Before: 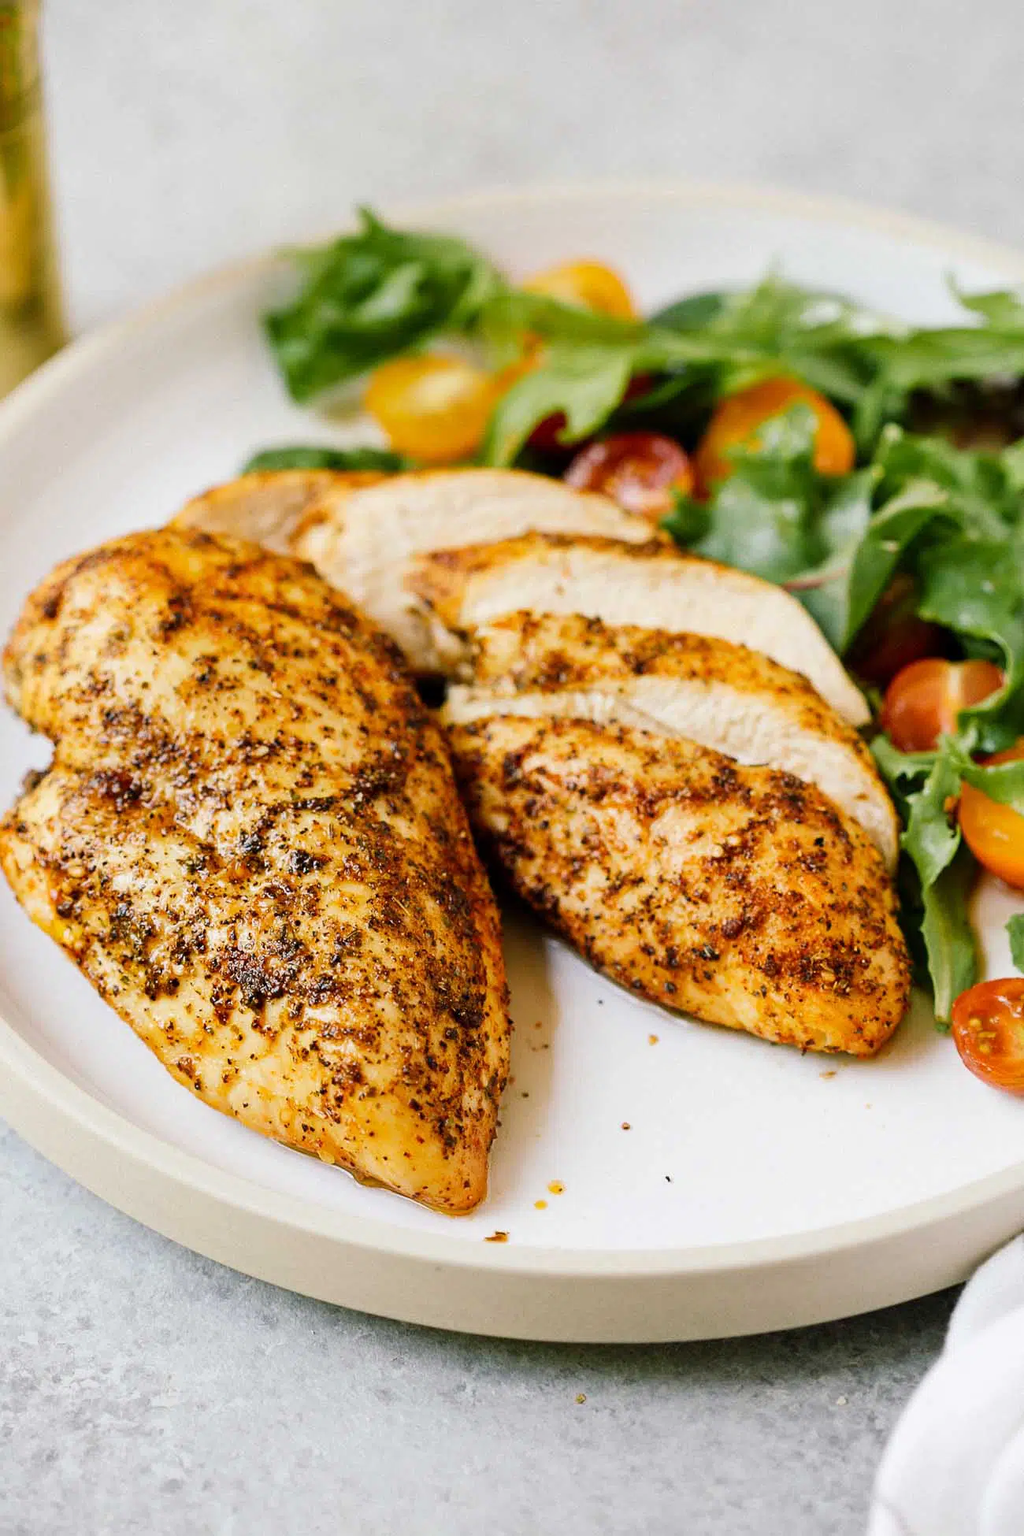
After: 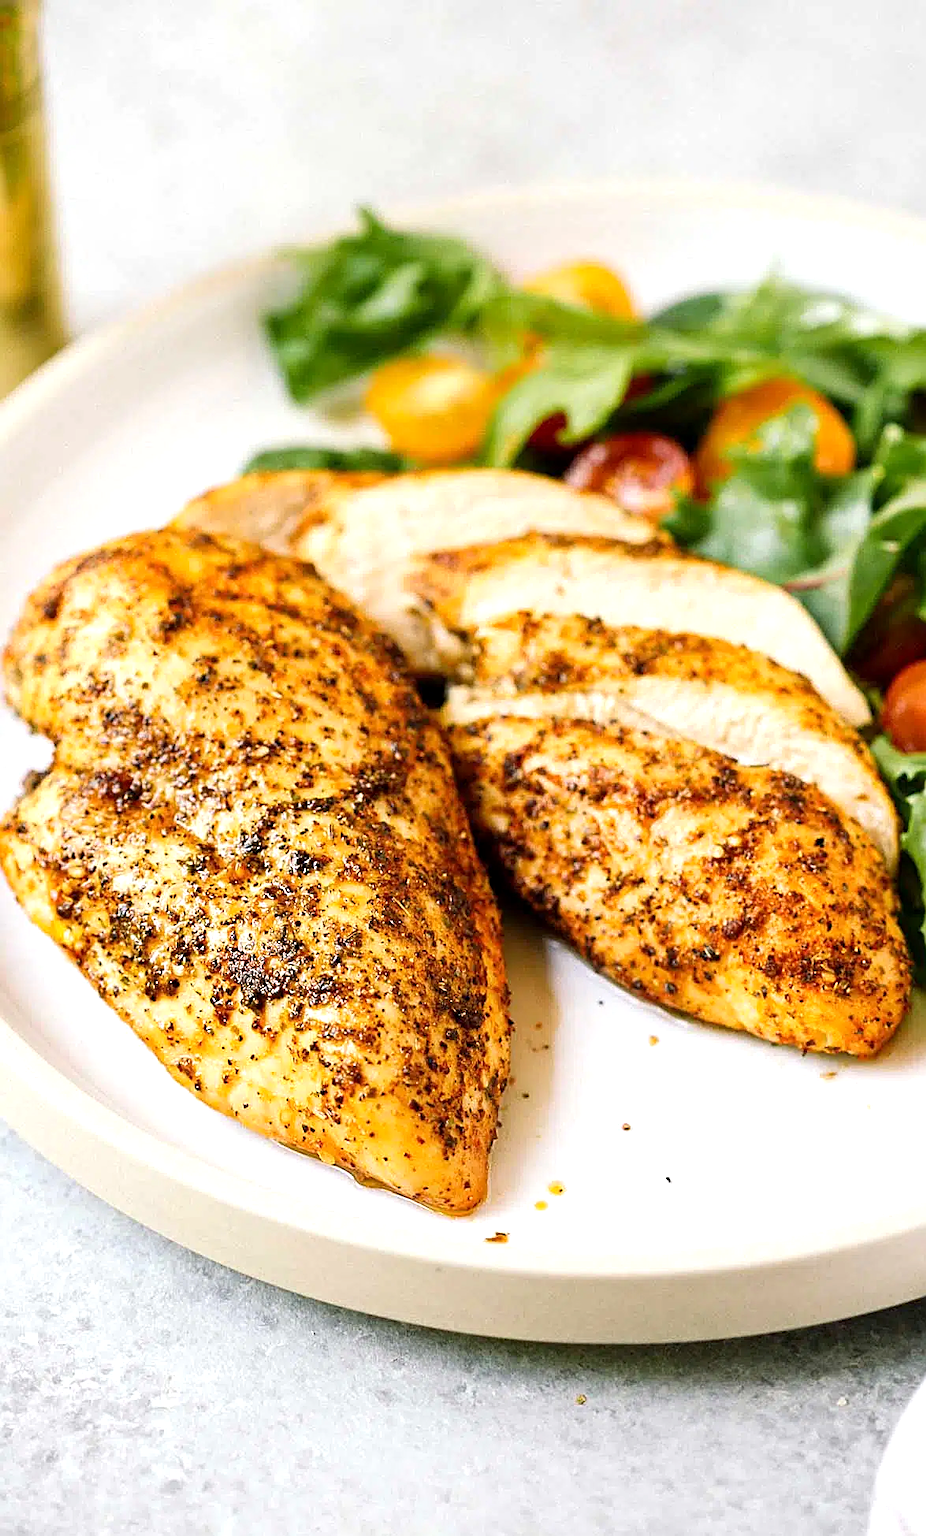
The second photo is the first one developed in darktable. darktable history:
crop: right 9.491%, bottom 0.038%
exposure: black level correction 0.001, exposure 0.498 EV, compensate highlight preservation false
sharpen: on, module defaults
